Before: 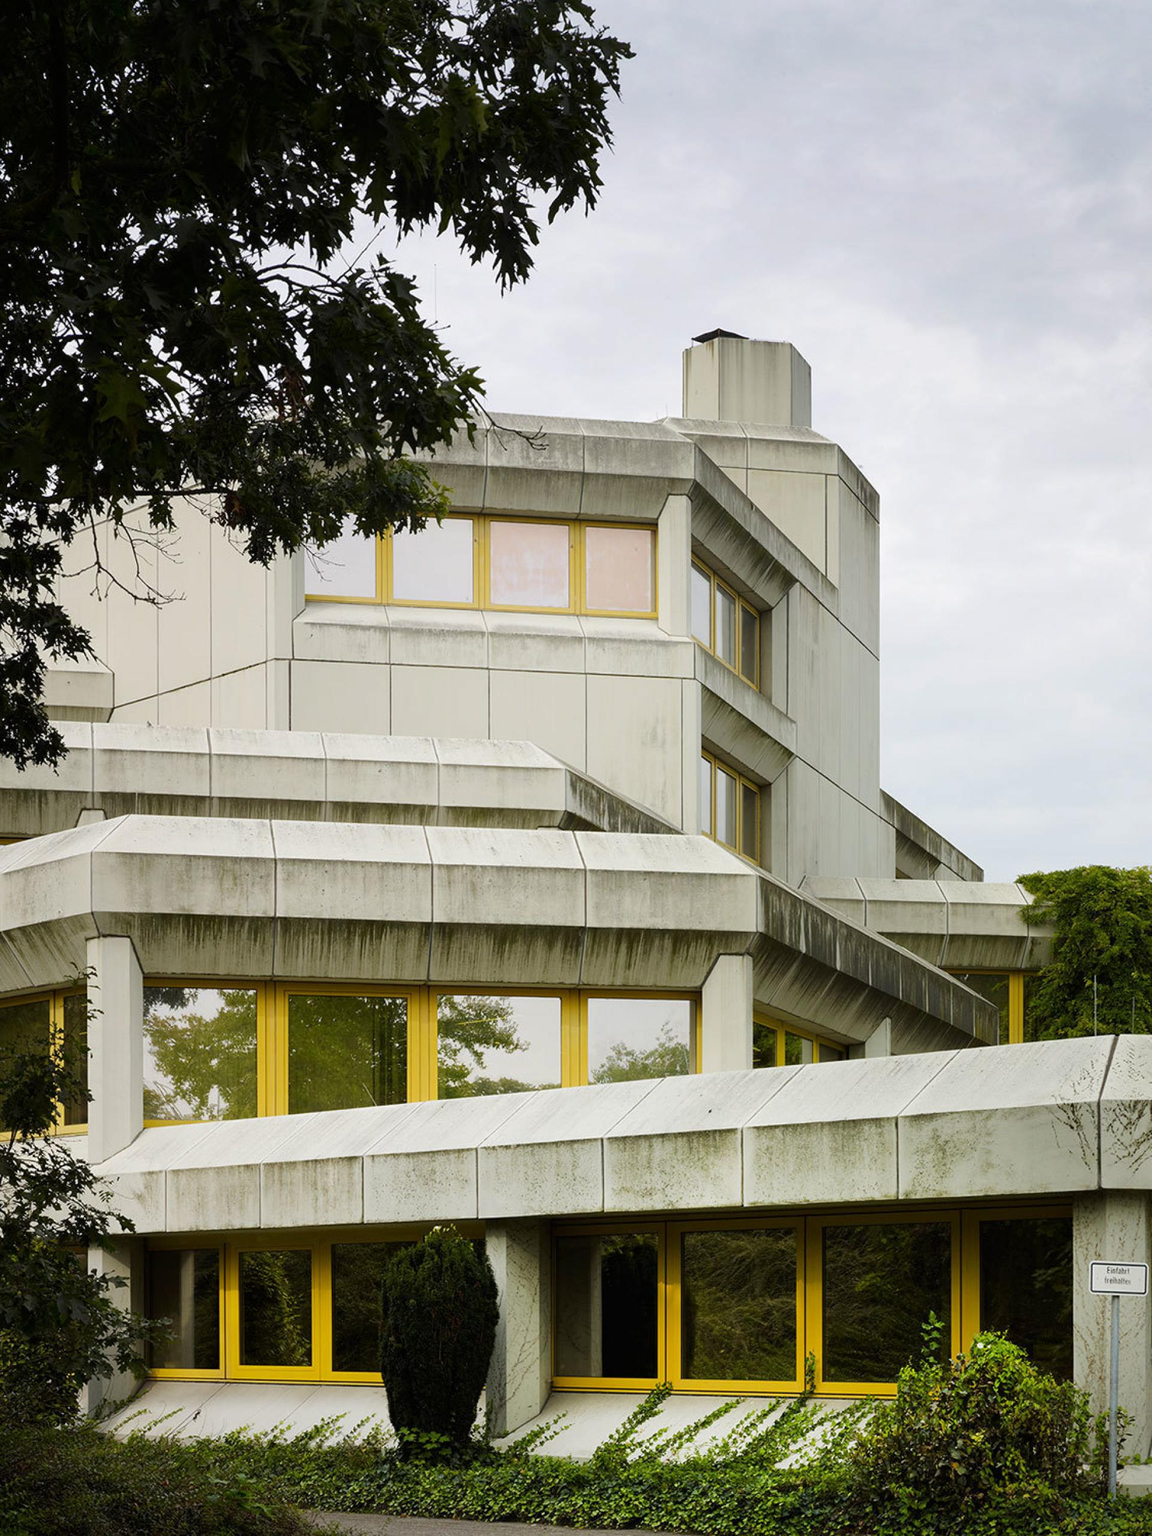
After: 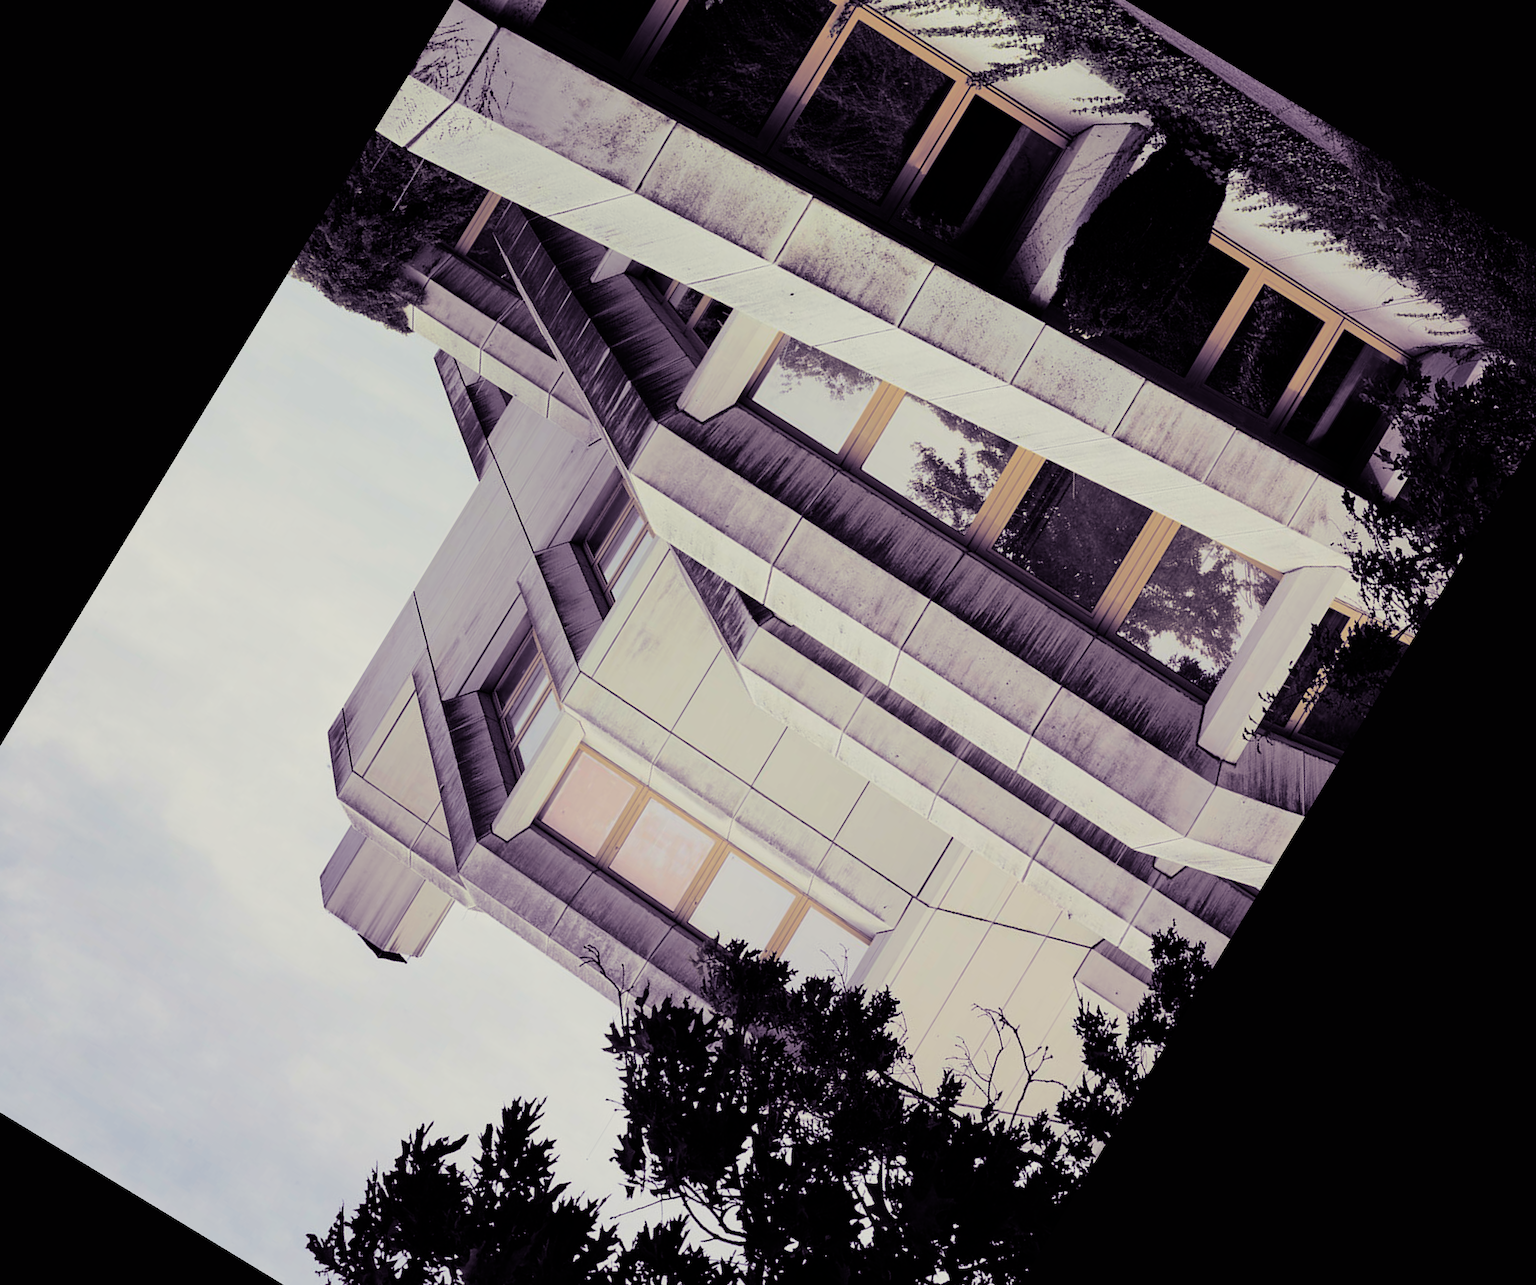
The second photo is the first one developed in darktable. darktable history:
filmic rgb: black relative exposure -7.15 EV, white relative exposure 5.36 EV, hardness 3.02, color science v6 (2022)
color balance rgb: global vibrance 10%
crop and rotate: angle 148.68°, left 9.111%, top 15.603%, right 4.588%, bottom 17.041%
haze removal: compatibility mode true, adaptive false
tone equalizer: -8 EV -0.417 EV, -7 EV -0.389 EV, -6 EV -0.333 EV, -5 EV -0.222 EV, -3 EV 0.222 EV, -2 EV 0.333 EV, -1 EV 0.389 EV, +0 EV 0.417 EV, edges refinement/feathering 500, mask exposure compensation -1.57 EV, preserve details no
split-toning: shadows › hue 266.4°, shadows › saturation 0.4, highlights › hue 61.2°, highlights › saturation 0.3, compress 0%
